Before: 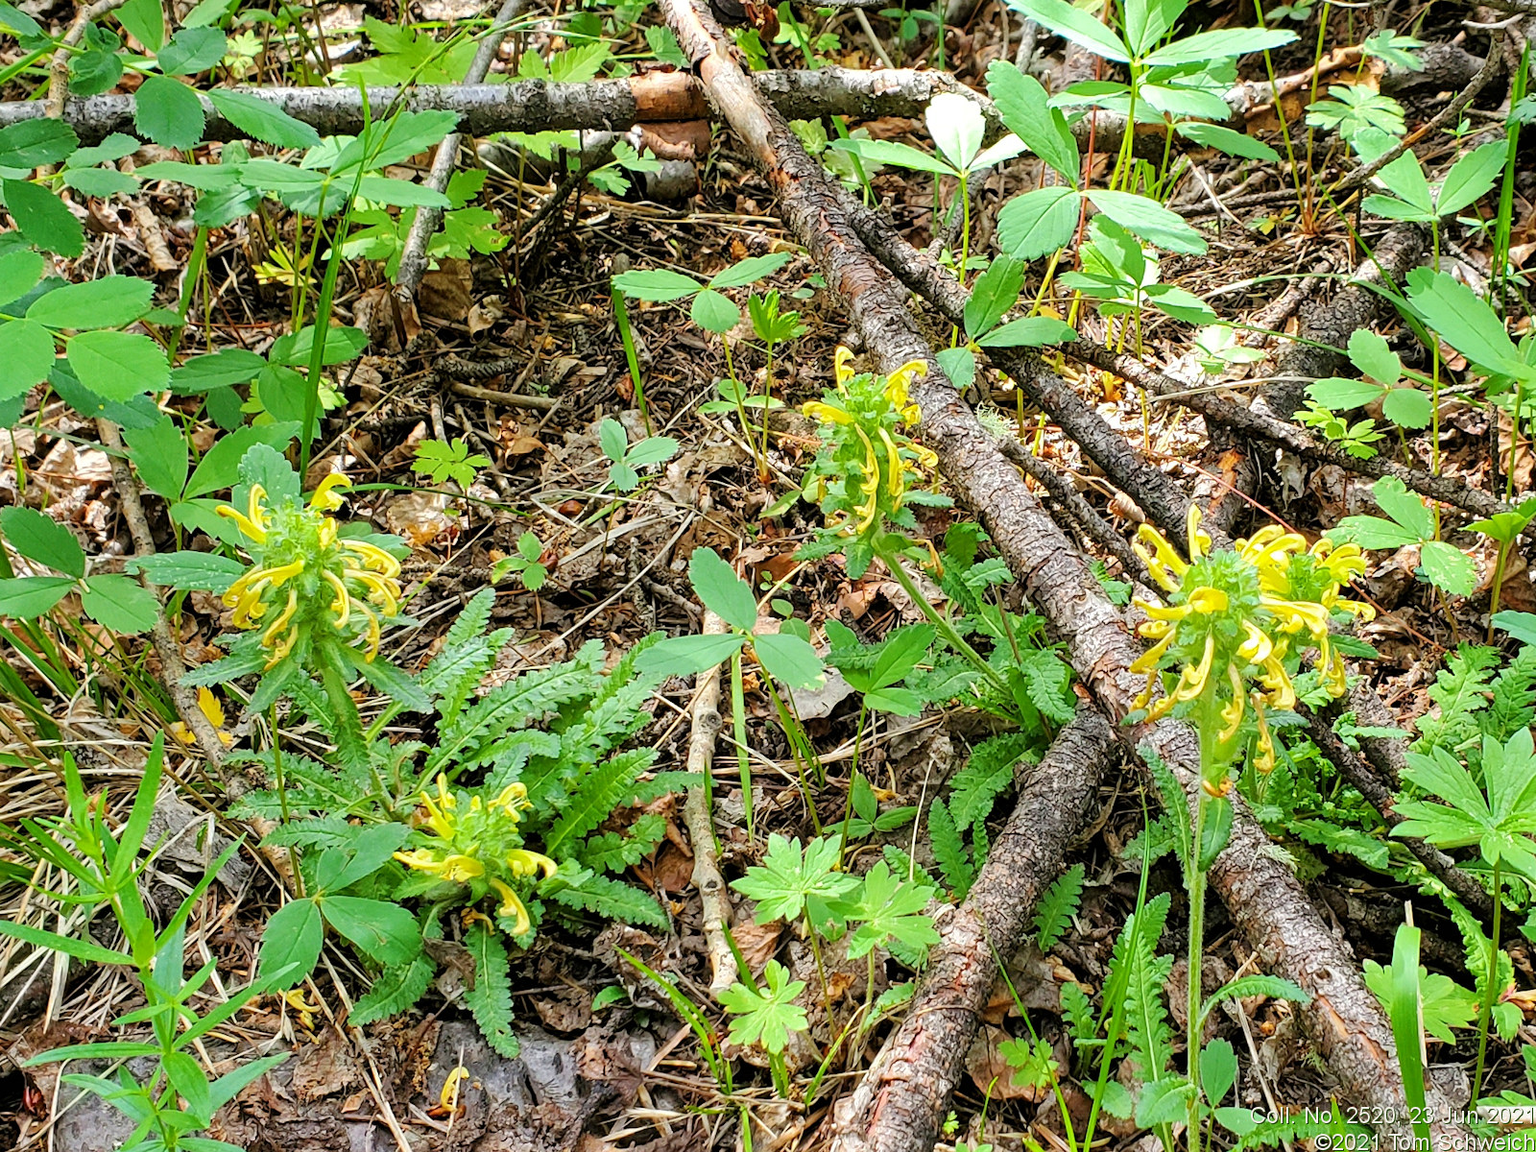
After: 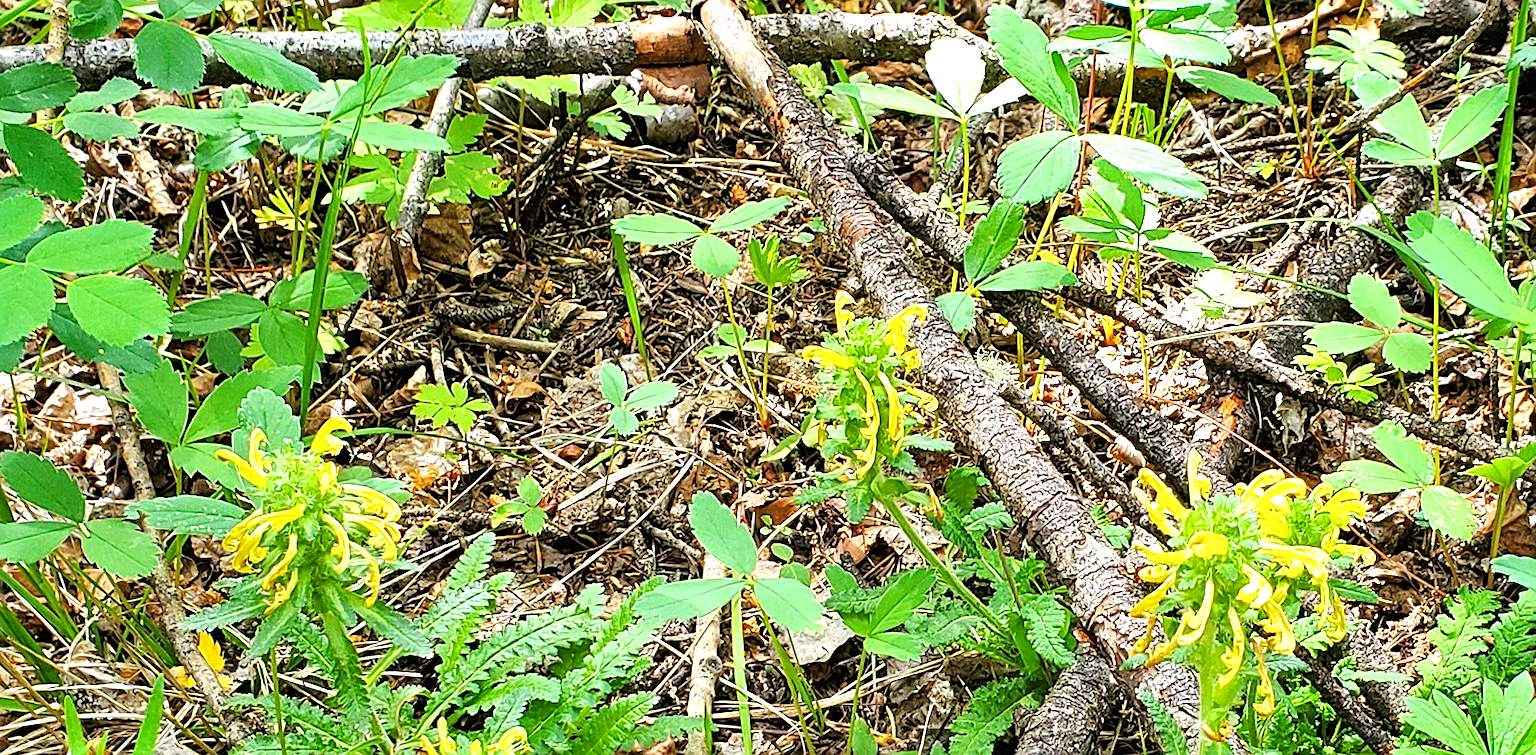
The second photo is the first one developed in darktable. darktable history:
shadows and highlights: shadows color adjustment 97.66%, soften with gaussian
crop and rotate: top 4.848%, bottom 29.503%
exposure: black level correction 0, exposure 0.6 EV, compensate highlight preservation false
sharpen: on, module defaults
